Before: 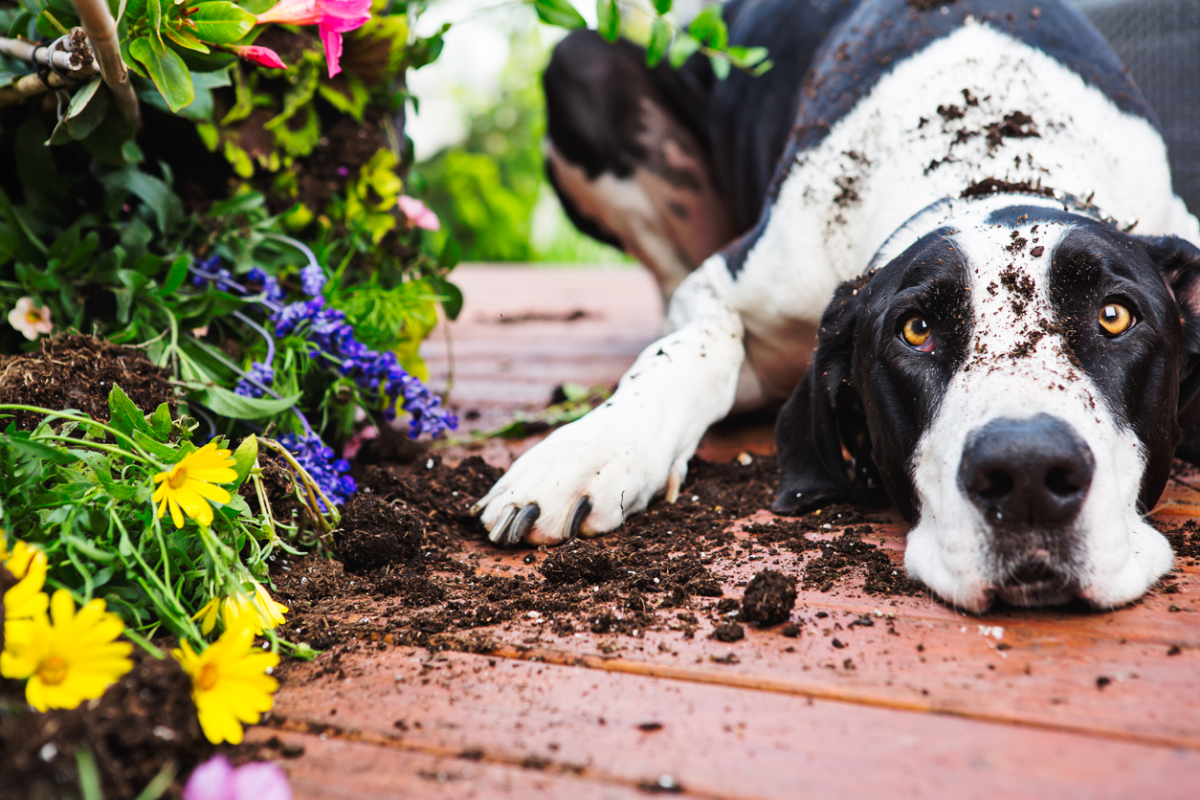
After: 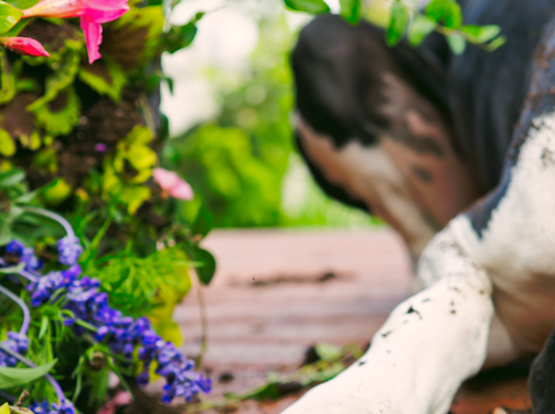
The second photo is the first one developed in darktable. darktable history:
crop: left 19.556%, right 30.401%, bottom 46.458%
rotate and perspective: rotation -1.68°, lens shift (vertical) -0.146, crop left 0.049, crop right 0.912, crop top 0.032, crop bottom 0.96
color correction: highlights a* 4.02, highlights b* 4.98, shadows a* -7.55, shadows b* 4.98
shadows and highlights: on, module defaults
